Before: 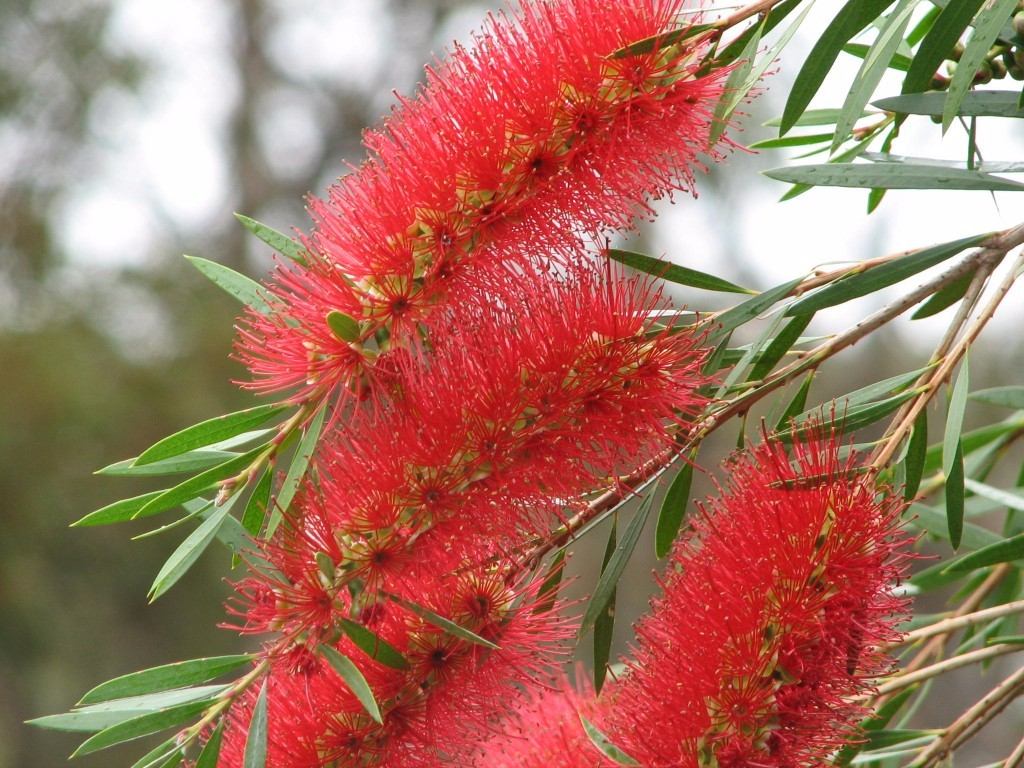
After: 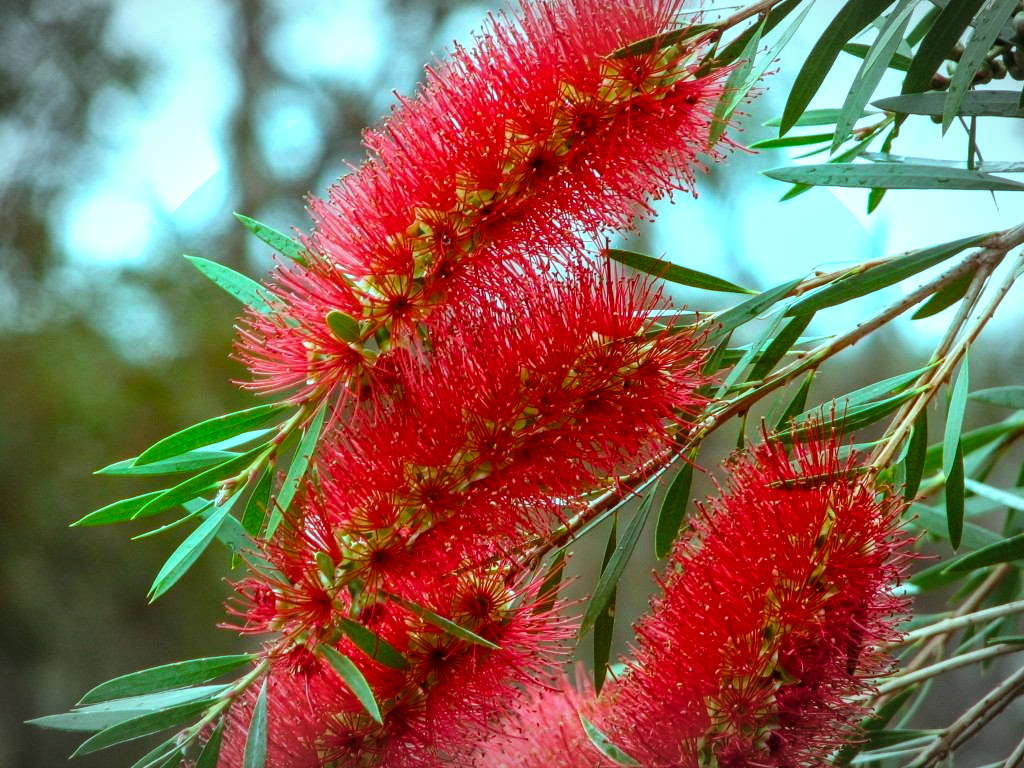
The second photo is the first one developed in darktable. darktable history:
vignetting: automatic ratio true, unbound false
color balance rgb: highlights gain › luminance -32.845%, highlights gain › chroma 5.633%, highlights gain › hue 218.69°, perceptual saturation grading › global saturation 34.889%, perceptual saturation grading › highlights -29.917%, perceptual saturation grading › shadows 35.756%, perceptual brilliance grading › global brilliance 19.949%, perceptual brilliance grading › shadows -39.375%, global vibrance 14.686%
levels: levels [0.016, 0.492, 0.969]
local contrast: on, module defaults
